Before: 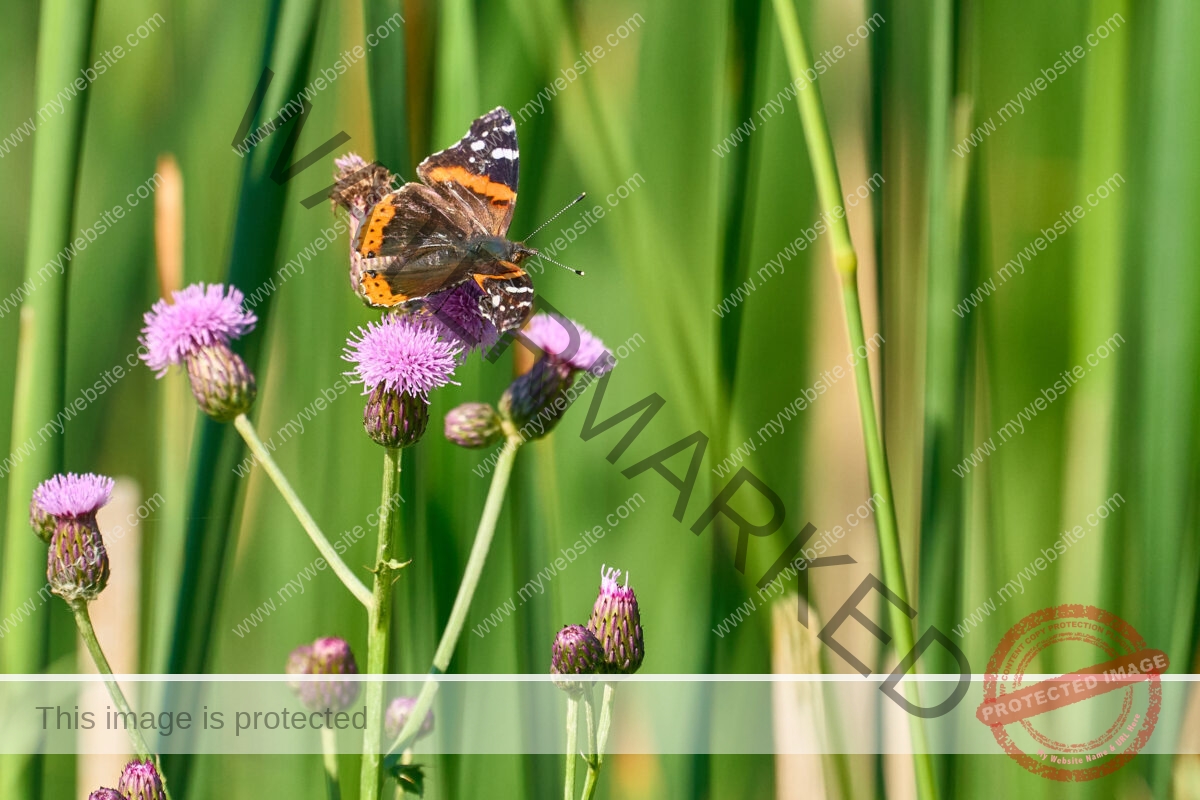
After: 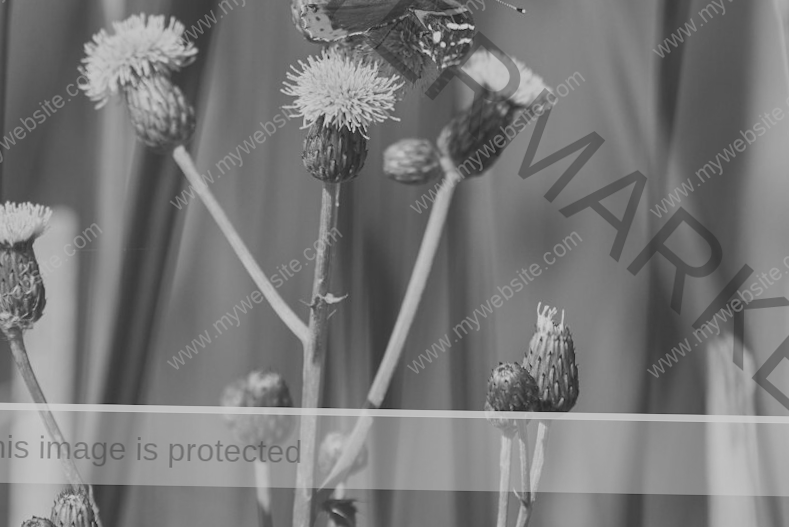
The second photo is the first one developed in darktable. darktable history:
contrast brightness saturation: contrast -0.295
color calibration: output gray [0.22, 0.42, 0.37, 0], illuminant same as pipeline (D50), adaptation XYZ, x 0.346, y 0.357, temperature 5014.26 K
crop and rotate: angle -0.992°, left 3.951%, top 32.389%, right 28.57%
velvia: on, module defaults
